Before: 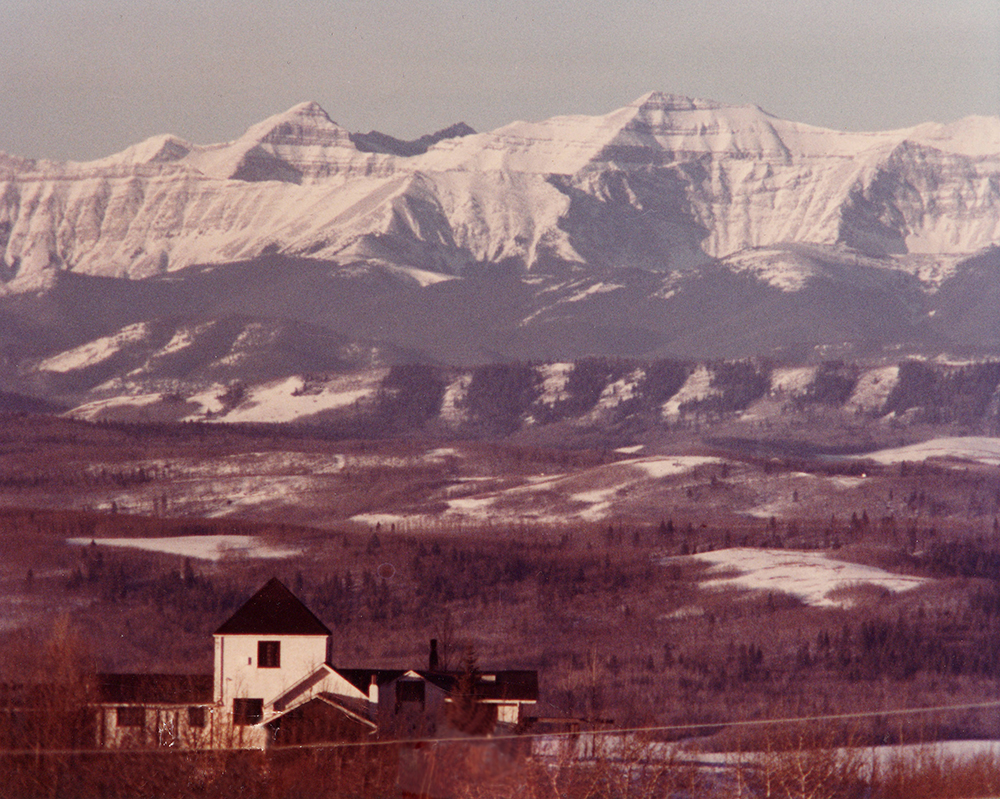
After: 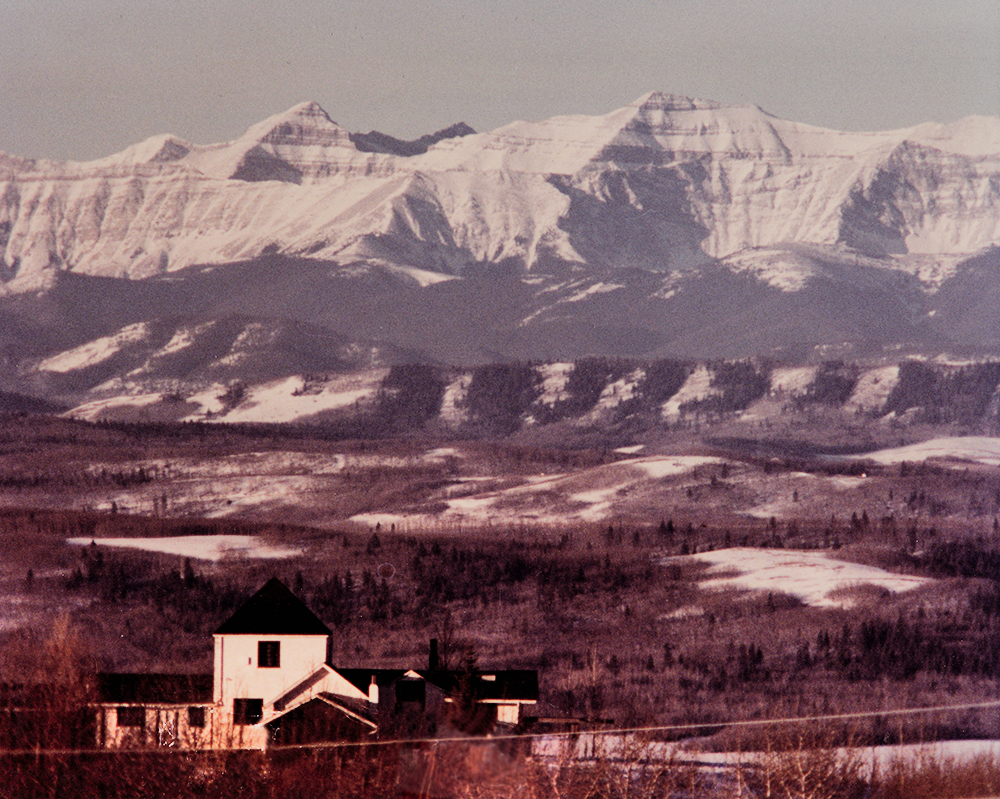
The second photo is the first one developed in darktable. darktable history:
filmic rgb: black relative exposure -5 EV, hardness 2.88, contrast 1.3, highlights saturation mix -30%
shadows and highlights: low approximation 0.01, soften with gaussian
